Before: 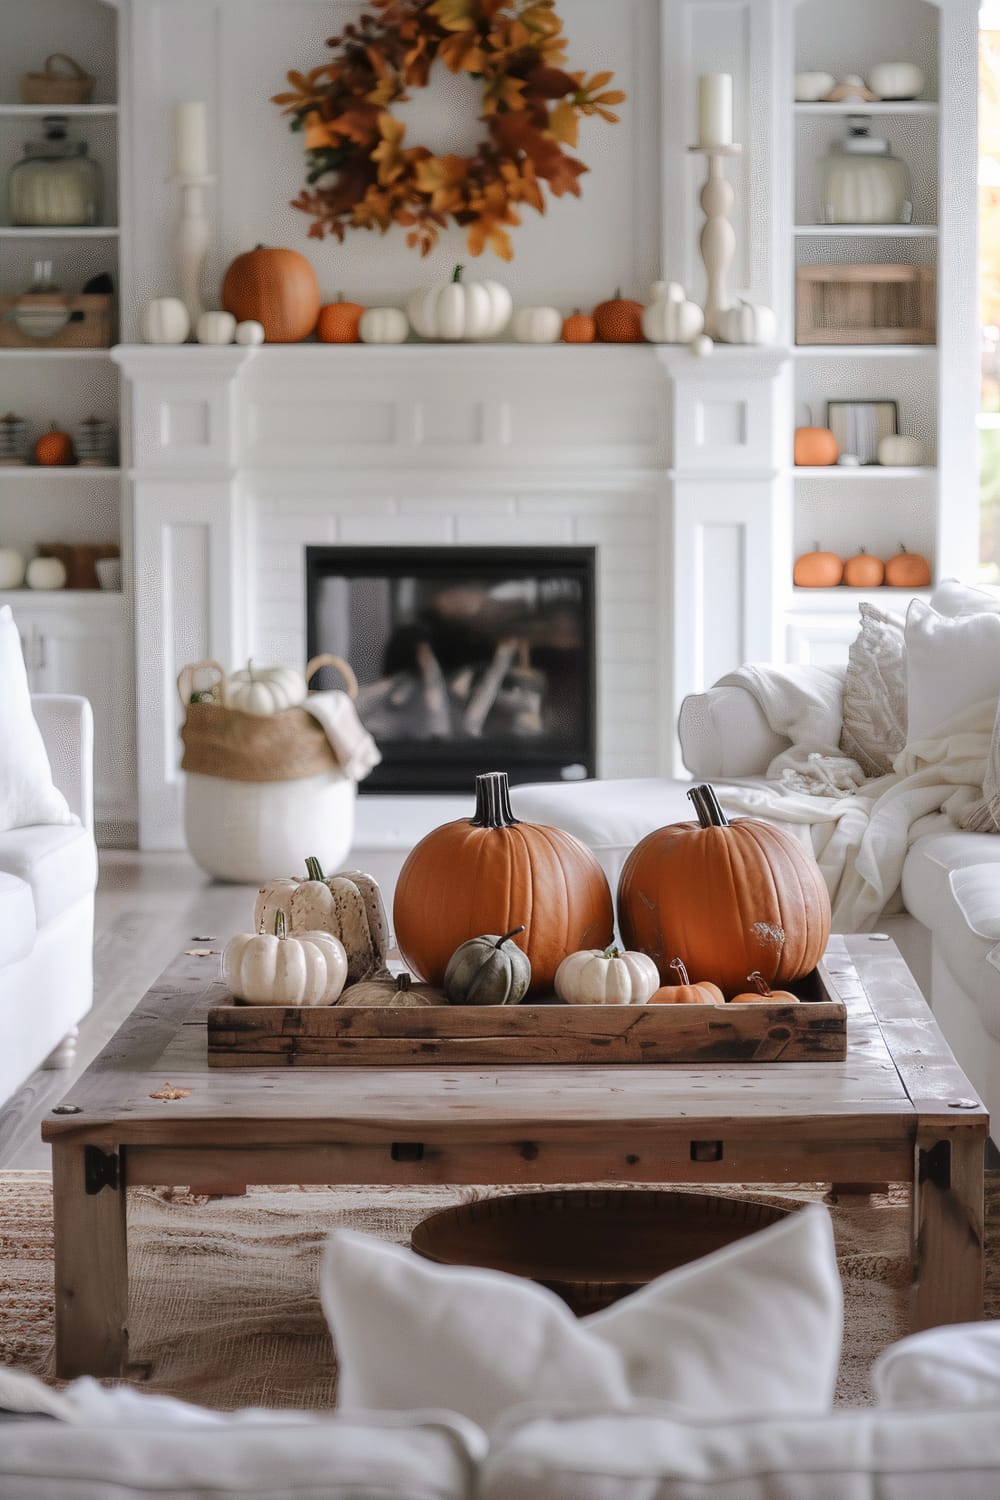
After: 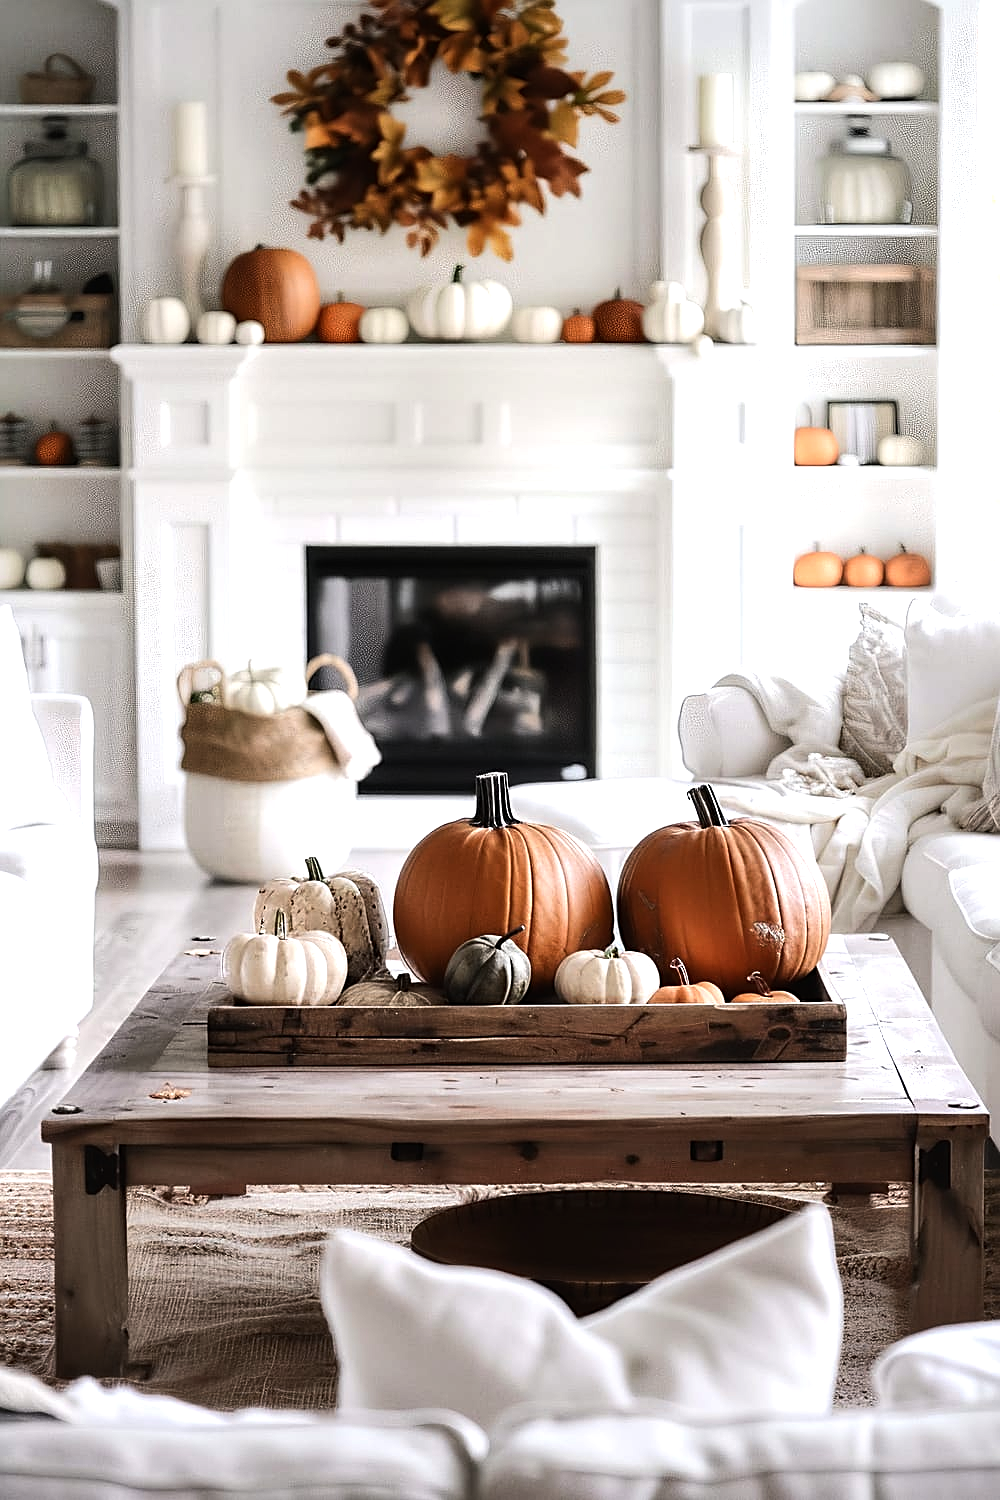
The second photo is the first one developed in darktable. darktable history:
tone equalizer: -8 EV -1.09 EV, -7 EV -1.05 EV, -6 EV -0.846 EV, -5 EV -0.558 EV, -3 EV 0.592 EV, -2 EV 0.868 EV, -1 EV 0.99 EV, +0 EV 1.07 EV, edges refinement/feathering 500, mask exposure compensation -1.57 EV, preserve details no
sharpen: on, module defaults
